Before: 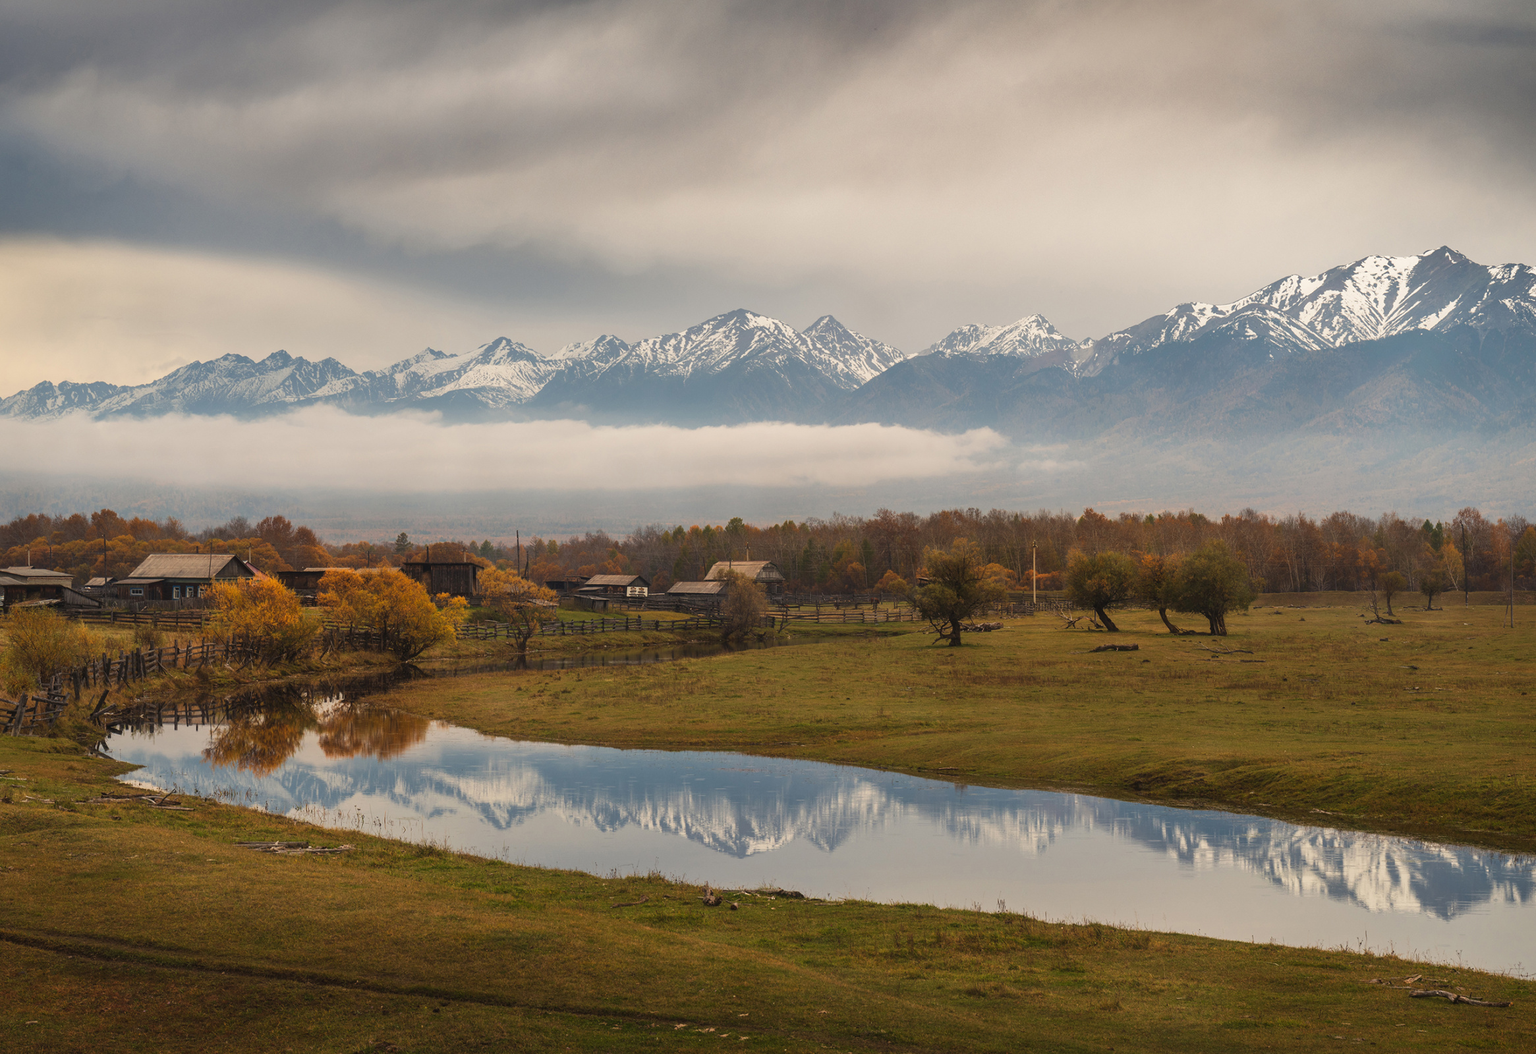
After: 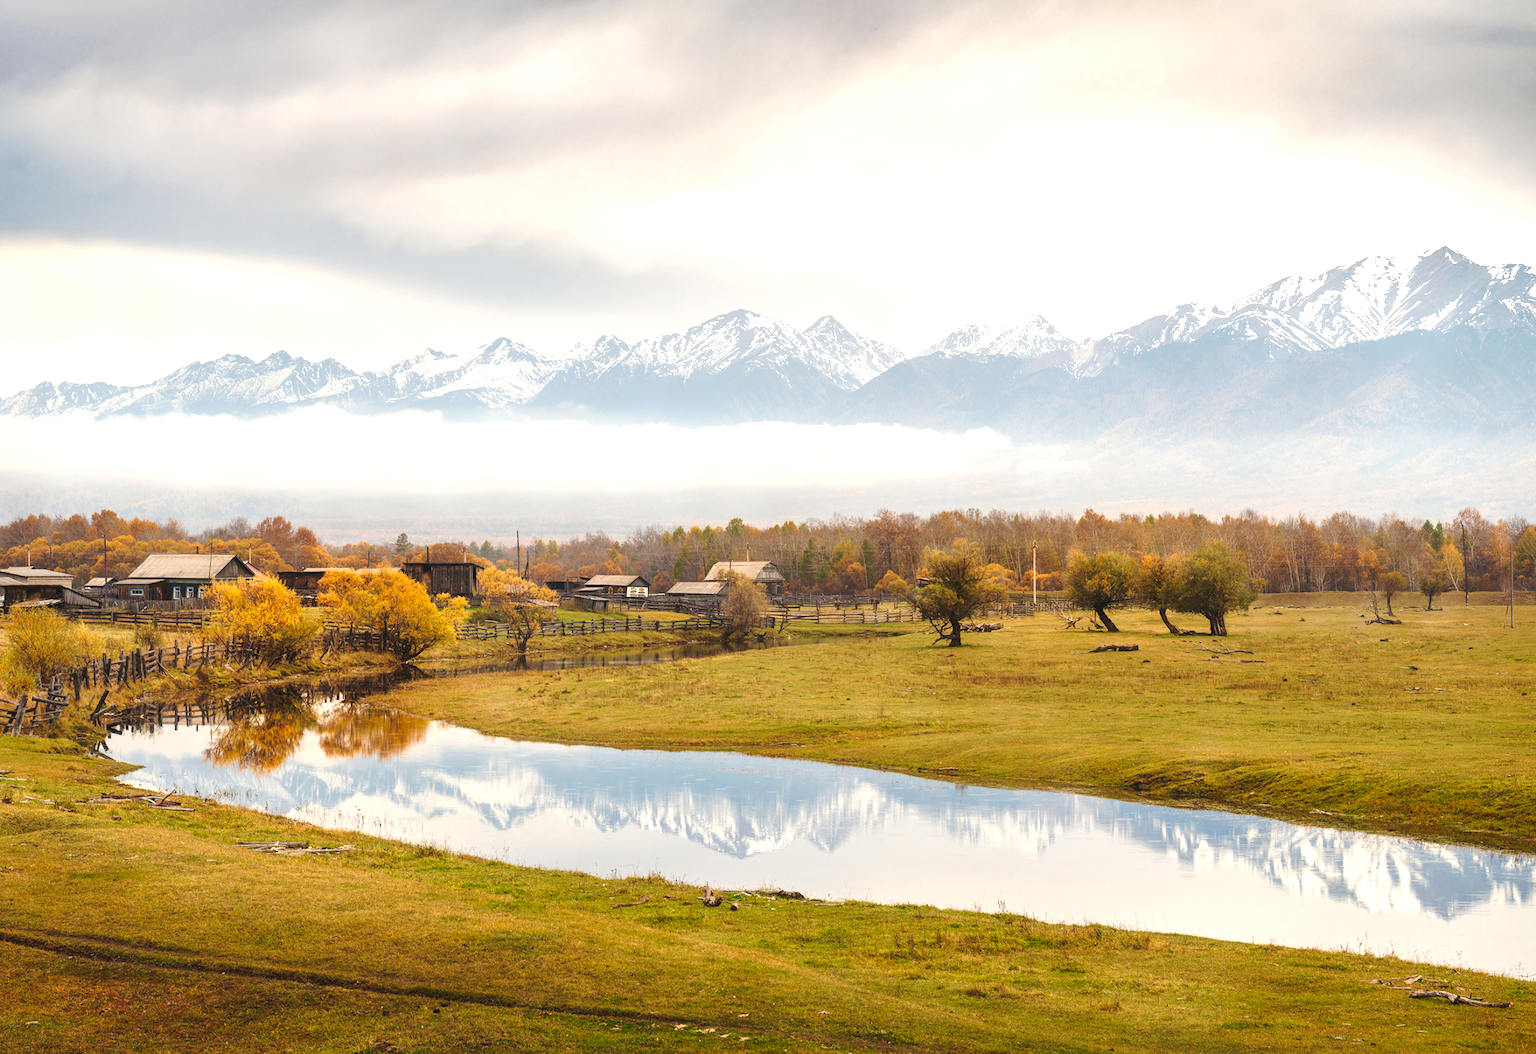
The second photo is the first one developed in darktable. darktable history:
tone curve: curves: ch0 [(0, 0) (0.003, 0.013) (0.011, 0.016) (0.025, 0.021) (0.044, 0.029) (0.069, 0.039) (0.1, 0.056) (0.136, 0.085) (0.177, 0.14) (0.224, 0.201) (0.277, 0.28) (0.335, 0.372) (0.399, 0.475) (0.468, 0.567) (0.543, 0.643) (0.623, 0.722) (0.709, 0.801) (0.801, 0.859) (0.898, 0.927) (1, 1)], preserve colors none
exposure: black level correction 0, exposure 1.2 EV, compensate highlight preservation false
